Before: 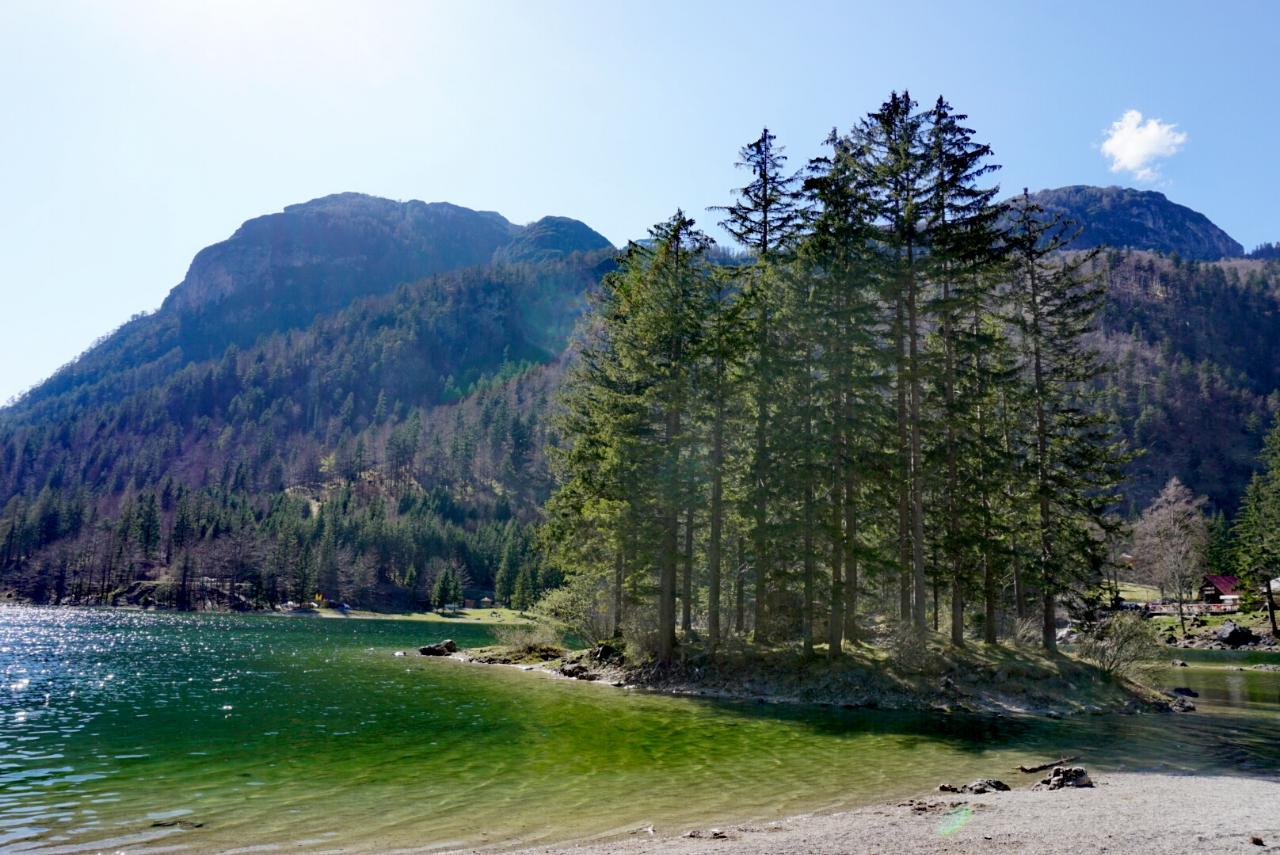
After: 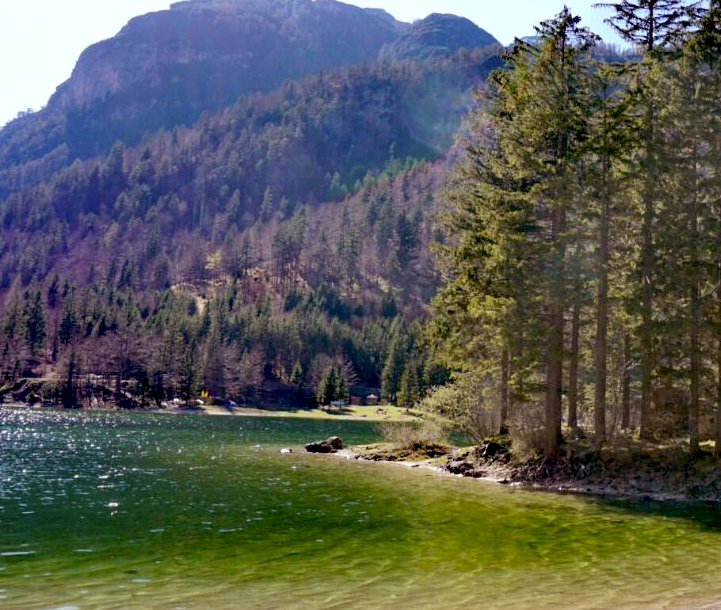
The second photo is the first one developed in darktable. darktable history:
crop: left 8.966%, top 23.852%, right 34.699%, bottom 4.703%
rgb levels: mode RGB, independent channels, levels [[0, 0.474, 1], [0, 0.5, 1], [0, 0.5, 1]]
exposure: black level correction 0.005, exposure 0.286 EV, compensate highlight preservation false
